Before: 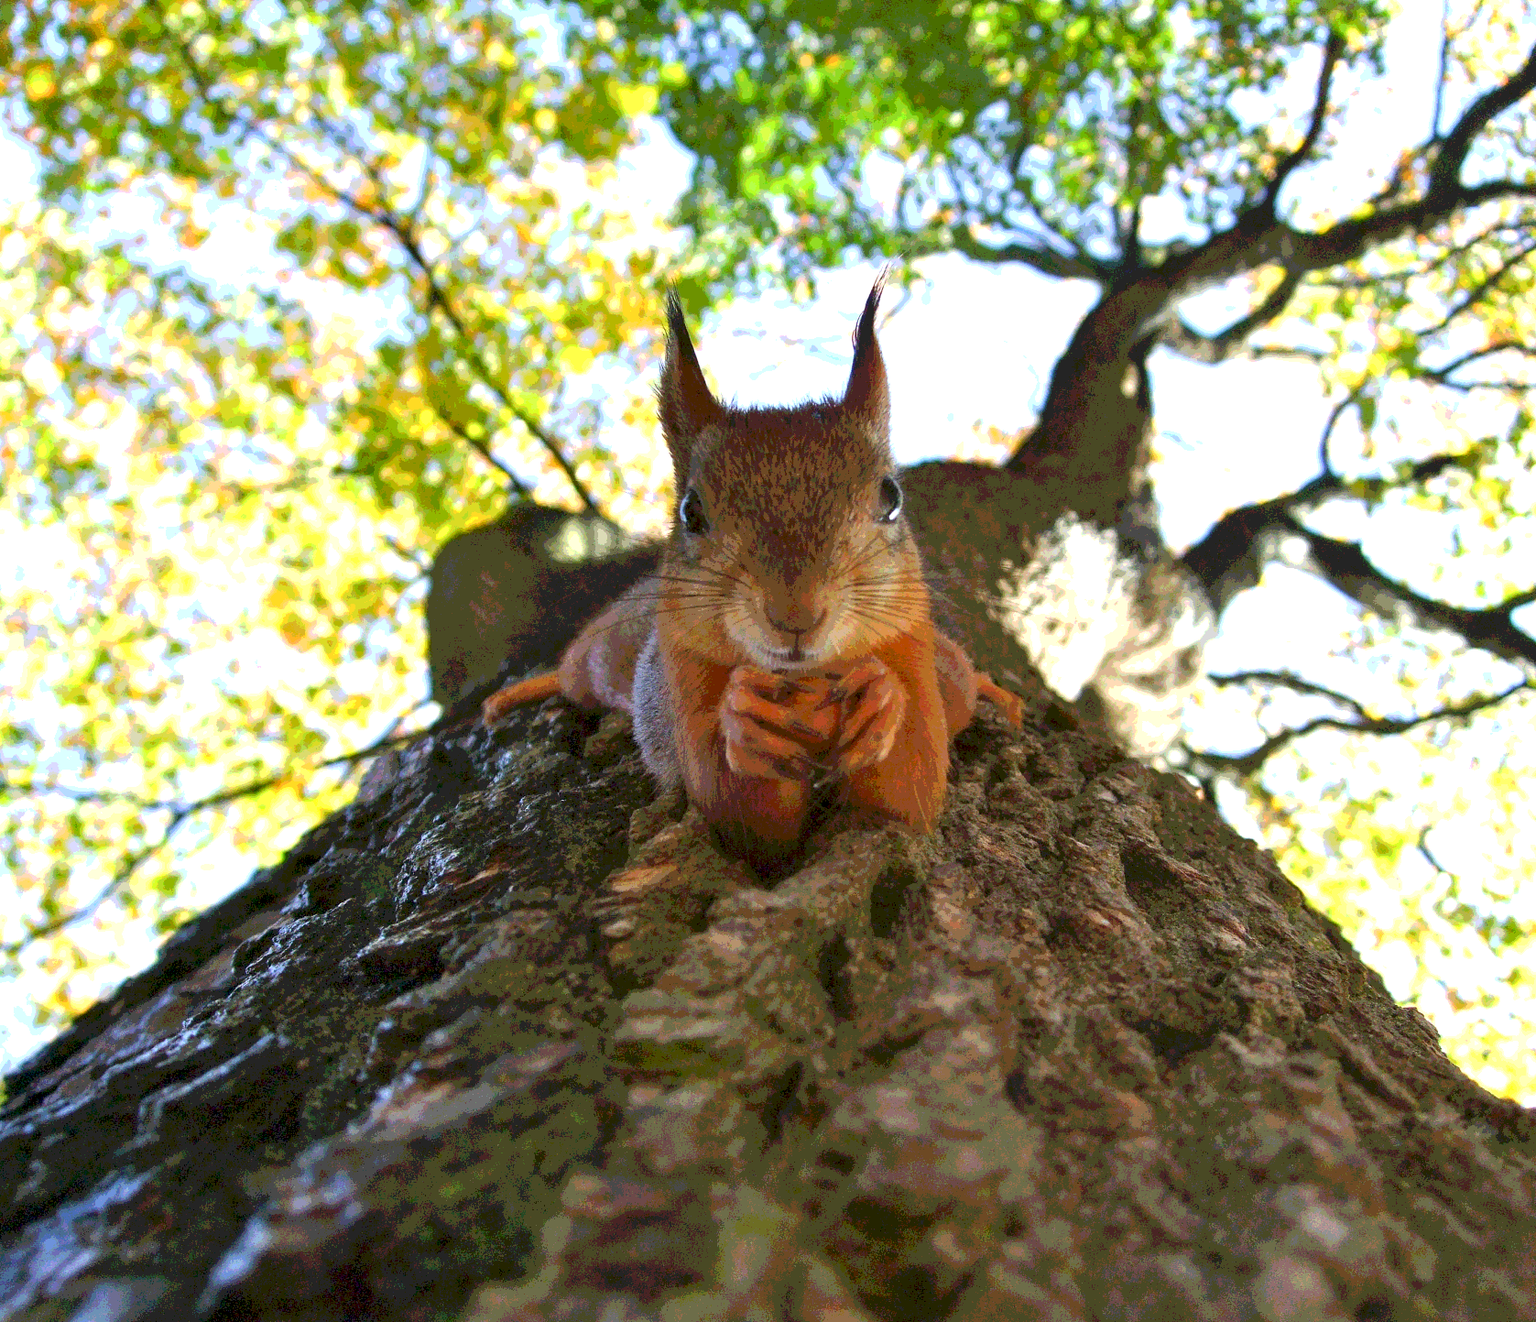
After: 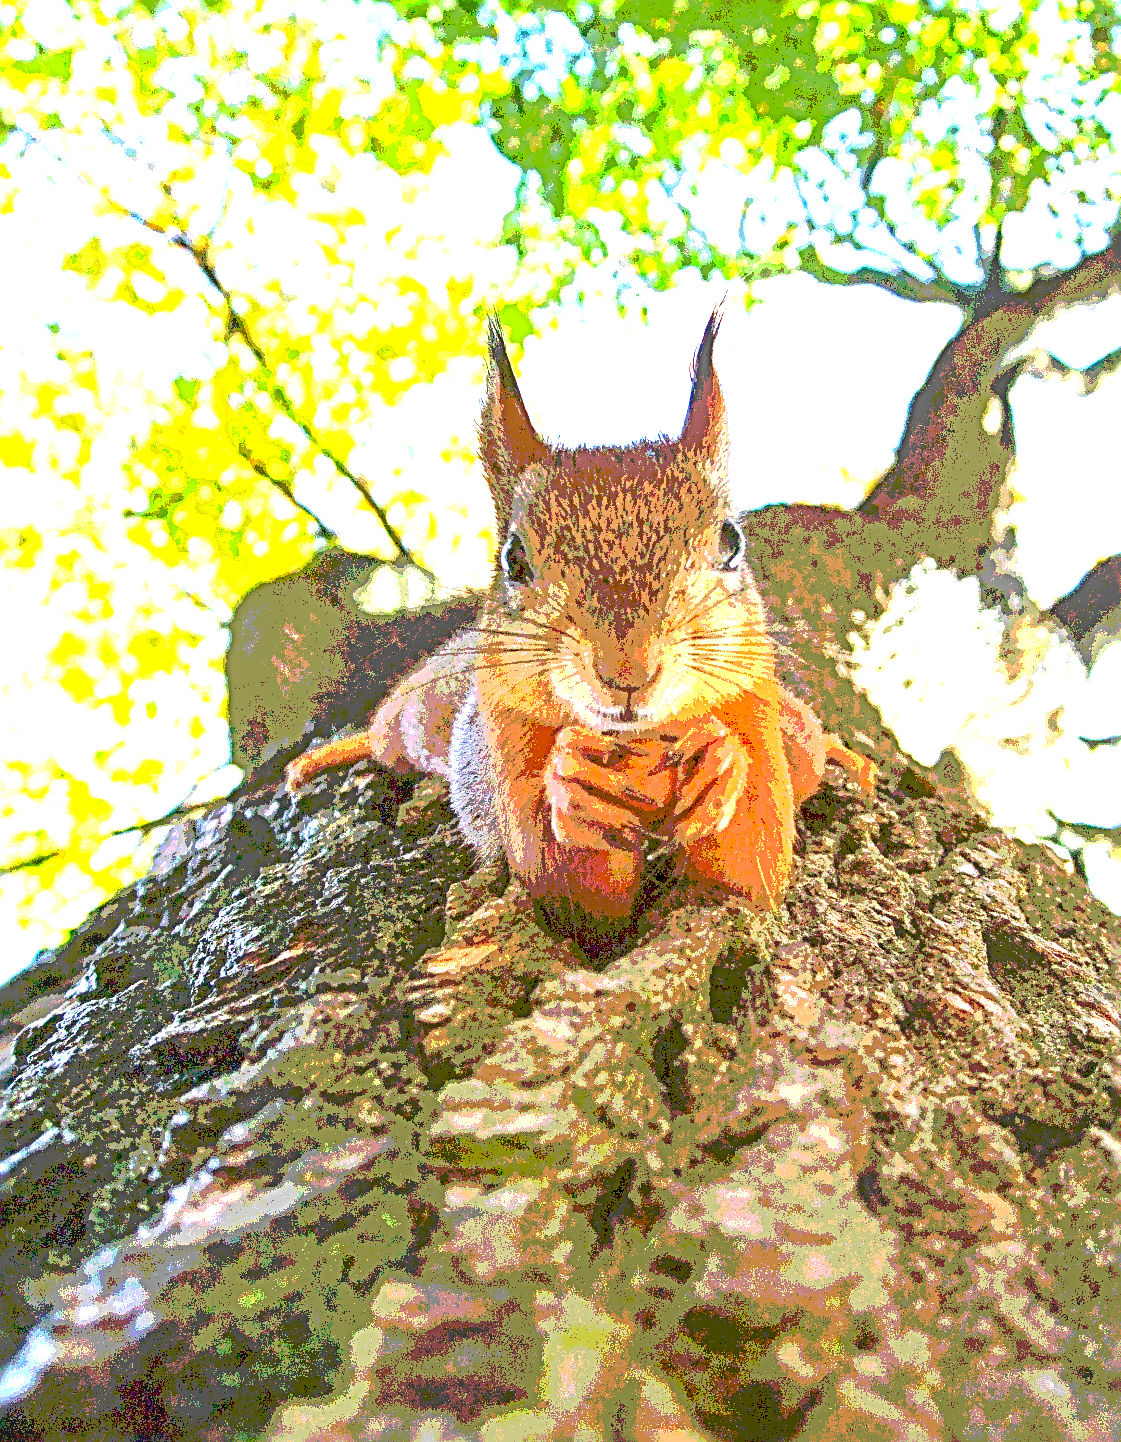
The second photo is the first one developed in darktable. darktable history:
crop and rotate: left 14.42%, right 18.69%
local contrast: on, module defaults
sharpen: radius 3.734, amount 0.923
exposure: black level correction 0, exposure 1.738 EV, compensate highlight preservation false
contrast brightness saturation: saturation 0.132
